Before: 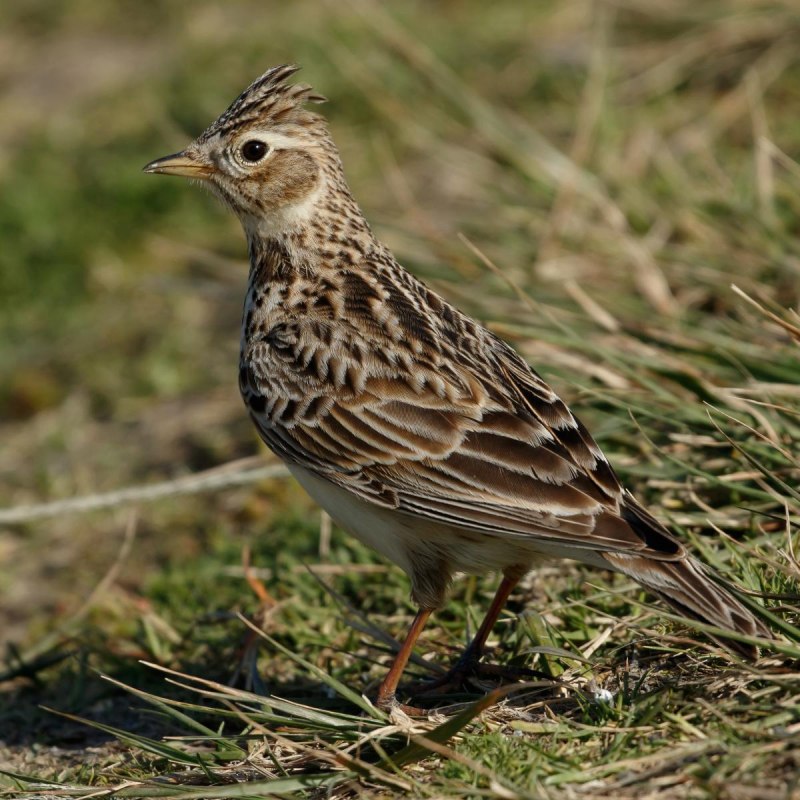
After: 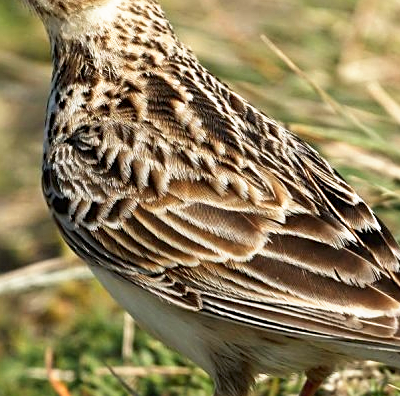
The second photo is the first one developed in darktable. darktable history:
base curve: curves: ch0 [(0, 0) (0.495, 0.917) (1, 1)], preserve colors none
crop: left 24.703%, top 24.832%, right 25.022%, bottom 25.444%
sharpen: on, module defaults
